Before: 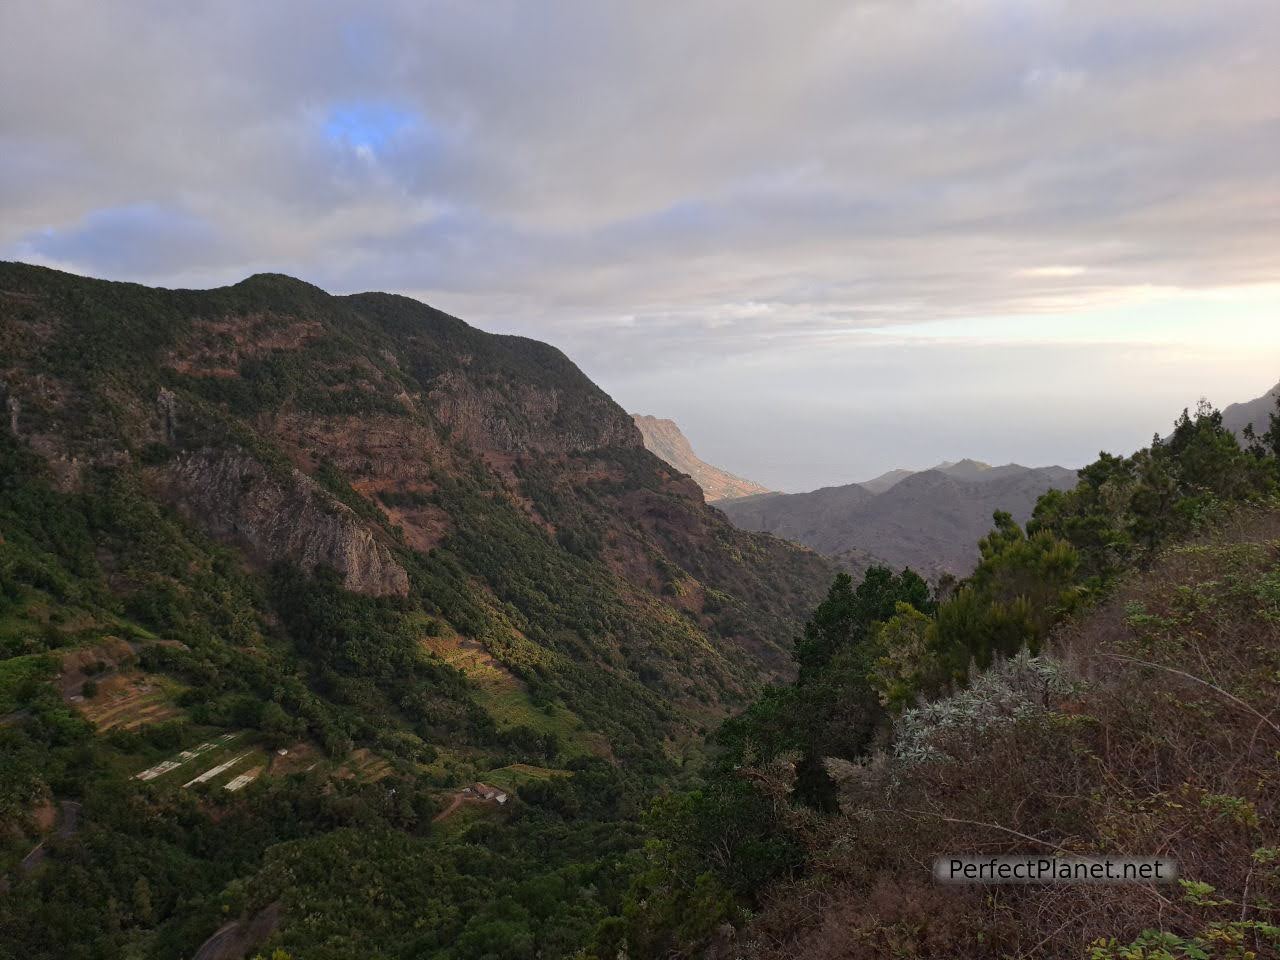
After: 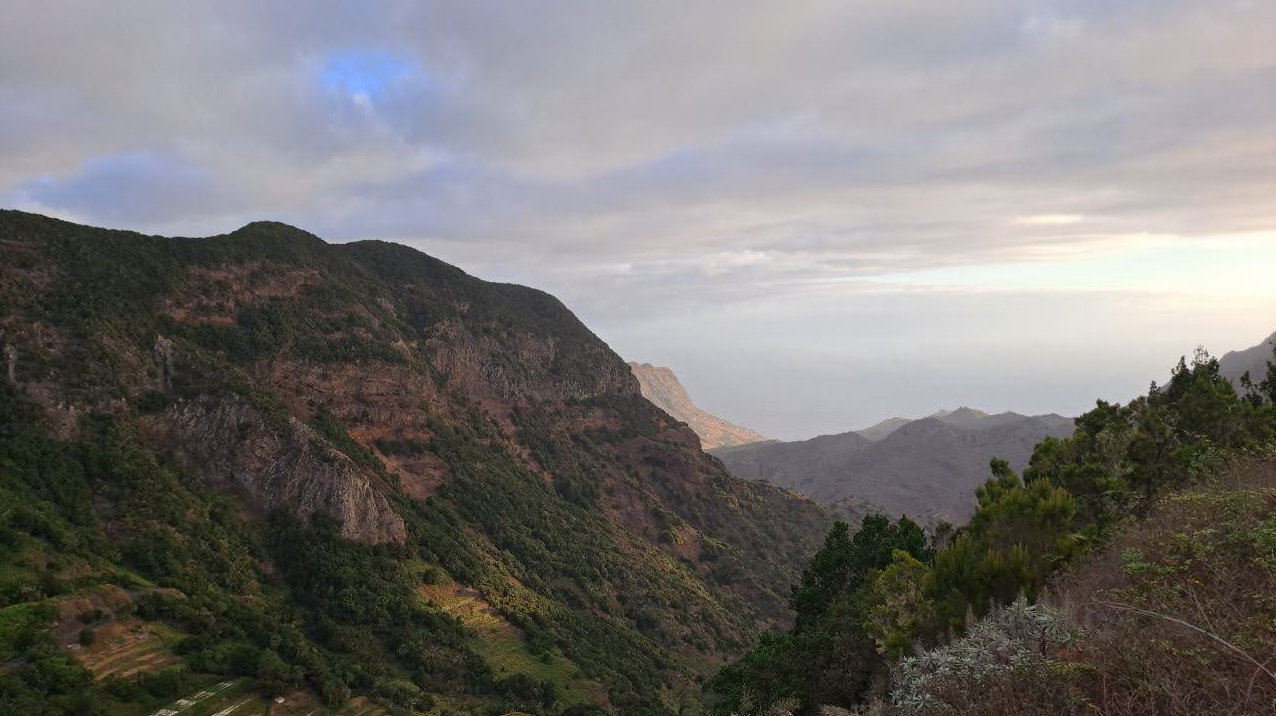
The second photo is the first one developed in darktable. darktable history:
crop: left 0.246%, top 5.514%, bottom 19.832%
